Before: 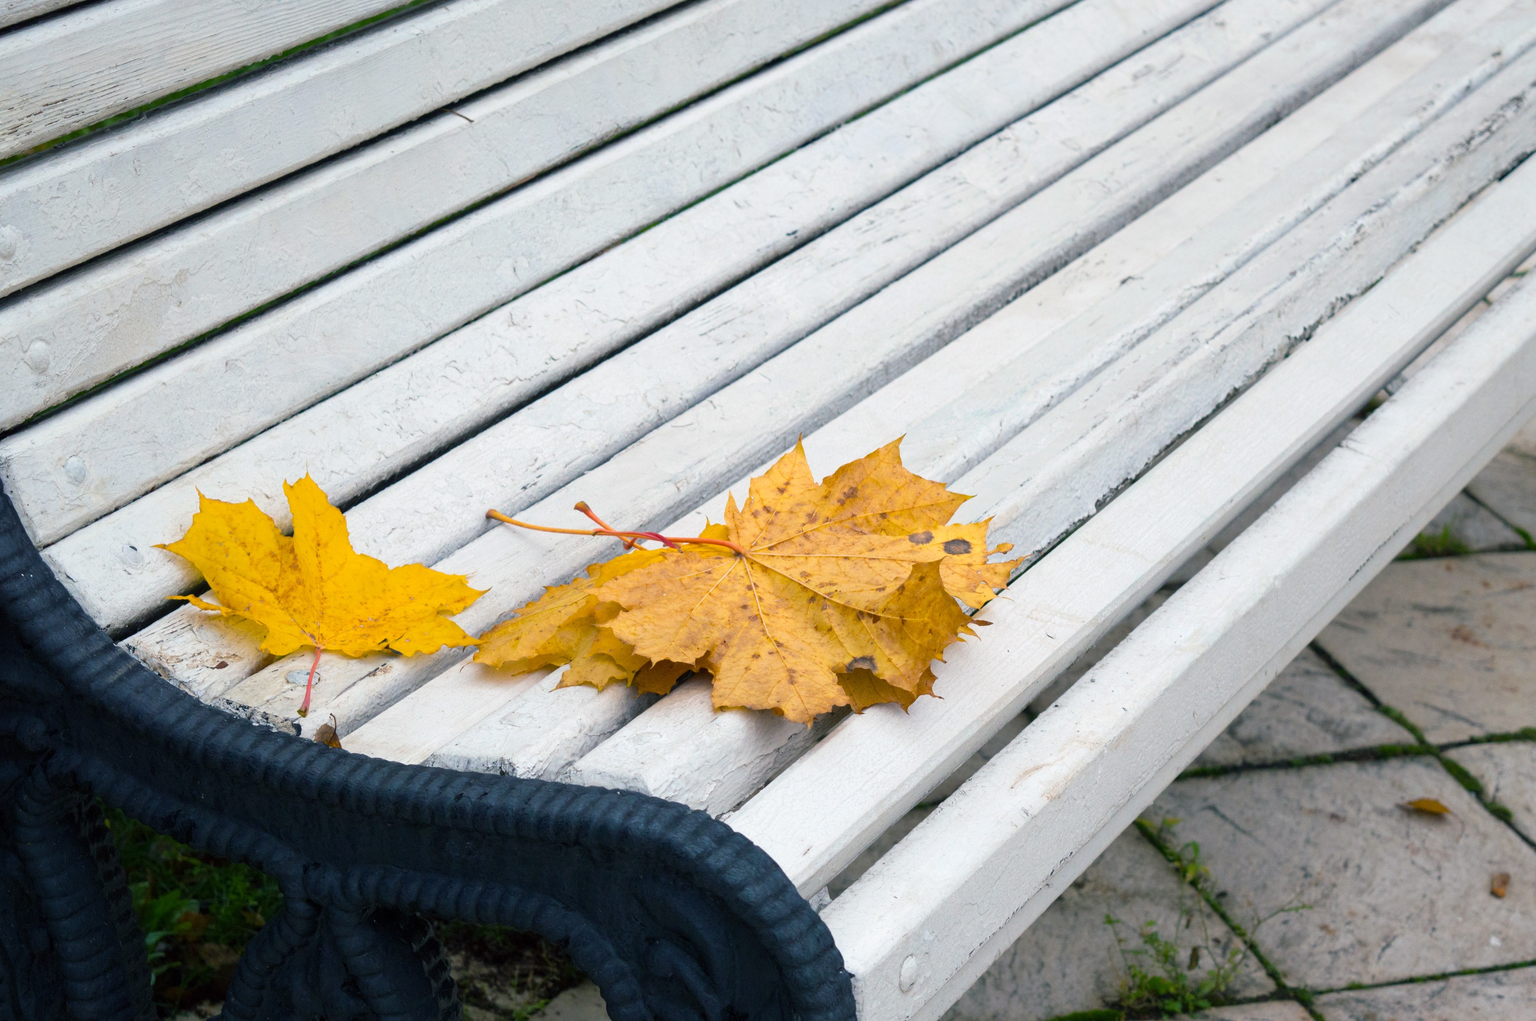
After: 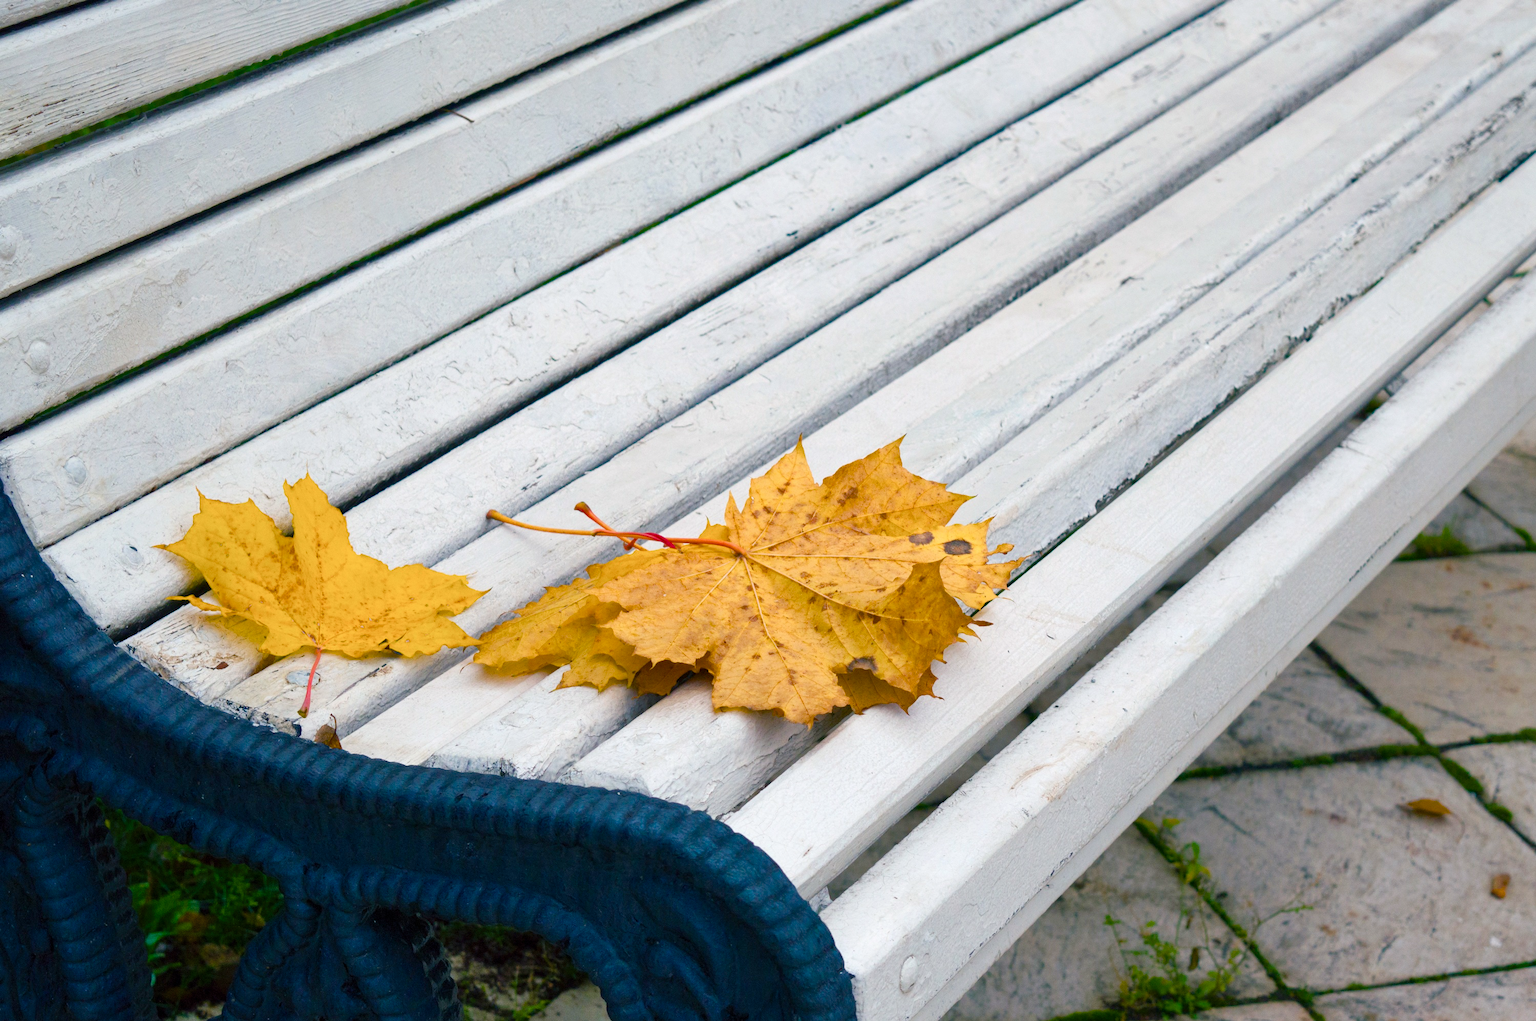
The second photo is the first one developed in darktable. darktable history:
color balance rgb: highlights gain › chroma 0.148%, highlights gain › hue 331.5°, linear chroma grading › shadows 10.254%, linear chroma grading › highlights 9.002%, linear chroma grading › global chroma 15.651%, linear chroma grading › mid-tones 14.829%, perceptual saturation grading › global saturation 20%, perceptual saturation grading › highlights -49.471%, perceptual saturation grading › shadows 26.21%, global vibrance 20%
shadows and highlights: shadows 37.16, highlights -27.16, soften with gaussian
